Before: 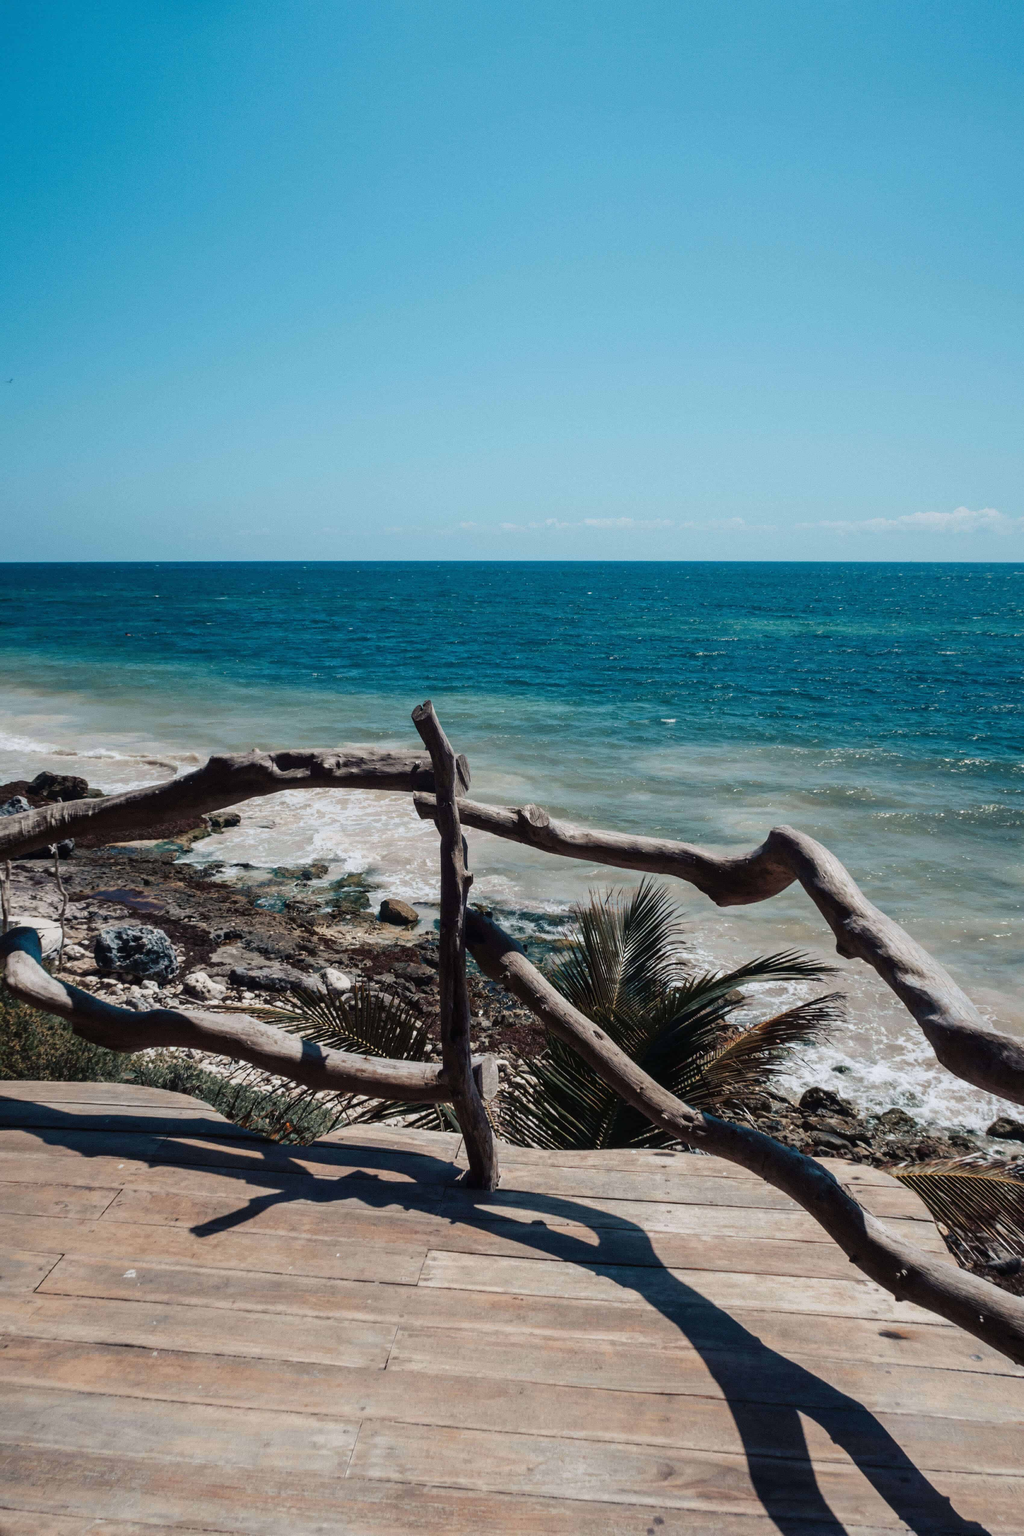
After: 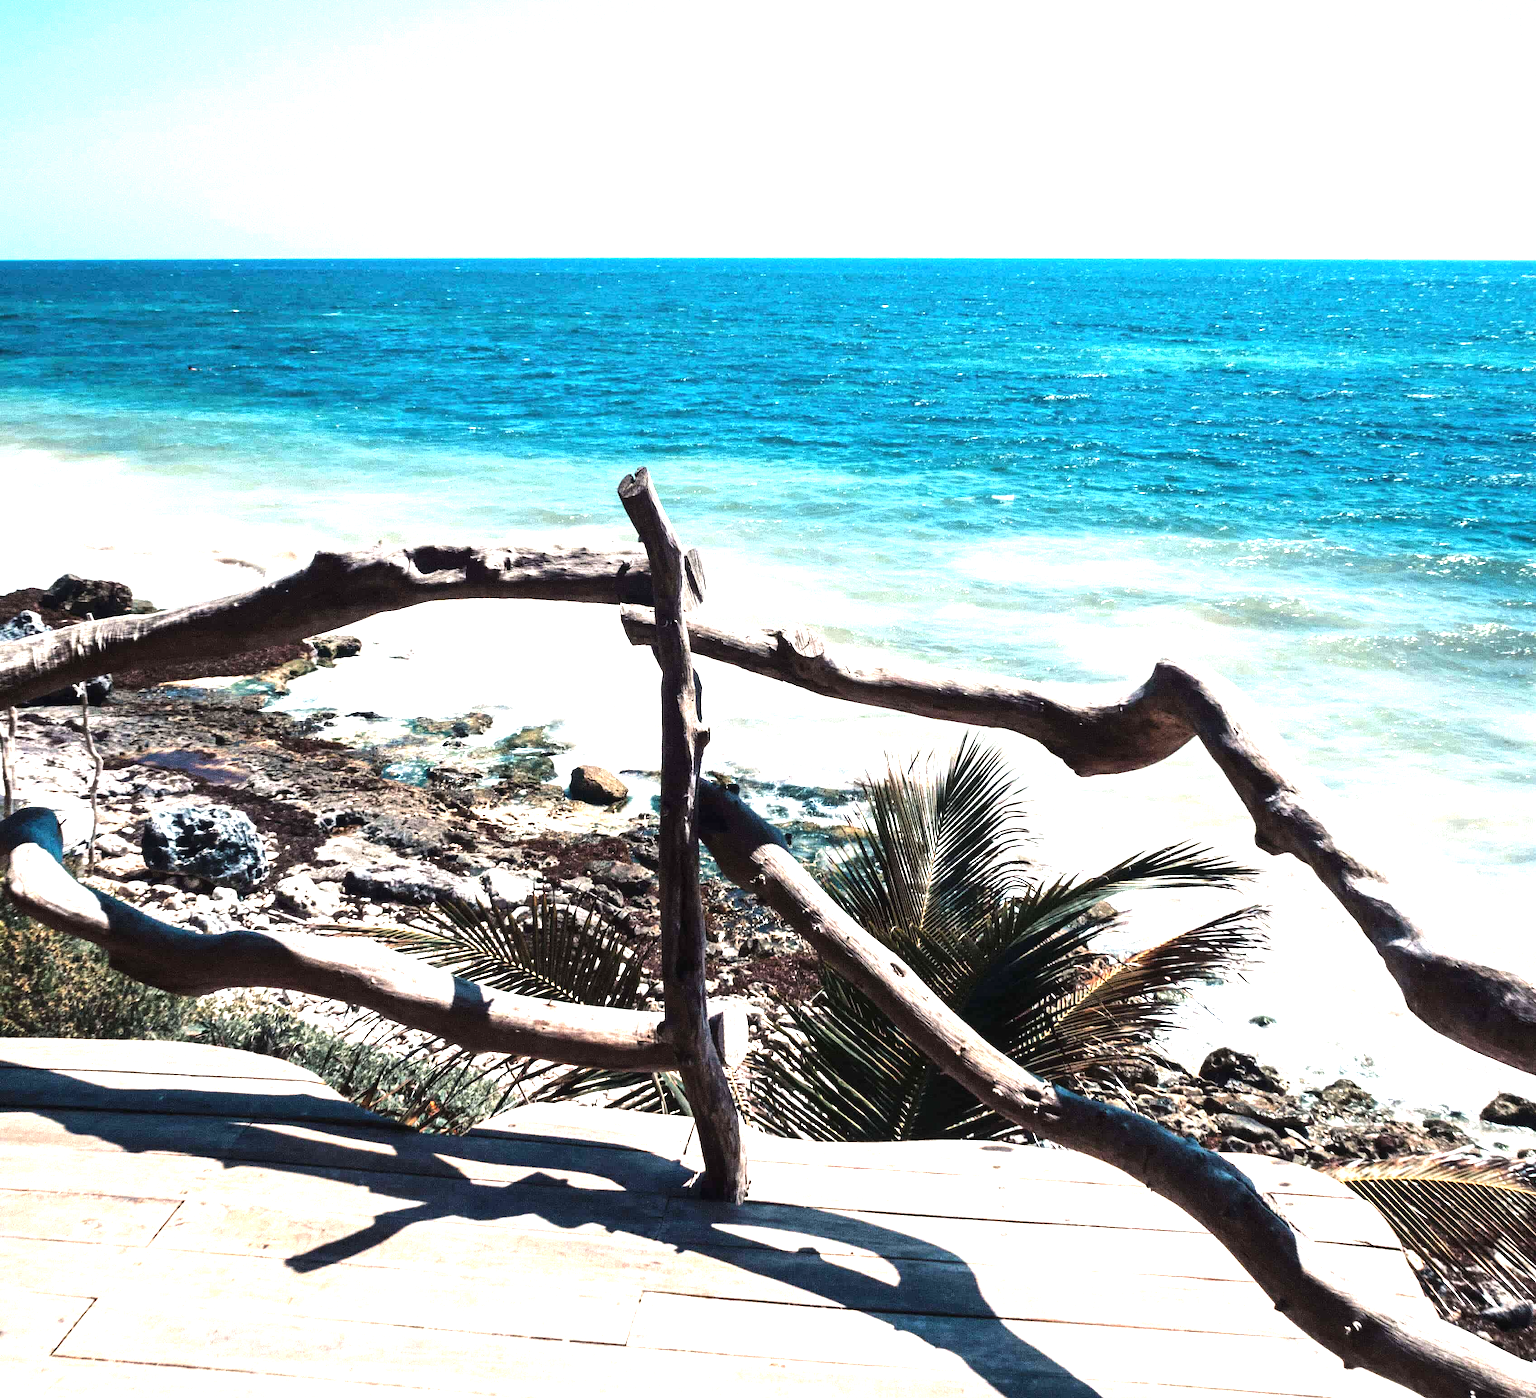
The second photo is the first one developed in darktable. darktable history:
tone equalizer: -8 EV -0.75 EV, -7 EV -0.7 EV, -6 EV -0.6 EV, -5 EV -0.4 EV, -3 EV 0.4 EV, -2 EV 0.6 EV, -1 EV 0.7 EV, +0 EV 0.75 EV, edges refinement/feathering 500, mask exposure compensation -1.57 EV, preserve details no
crop and rotate: top 25.357%, bottom 13.942%
exposure: black level correction 0, exposure 1.5 EV, compensate exposure bias true, compensate highlight preservation false
